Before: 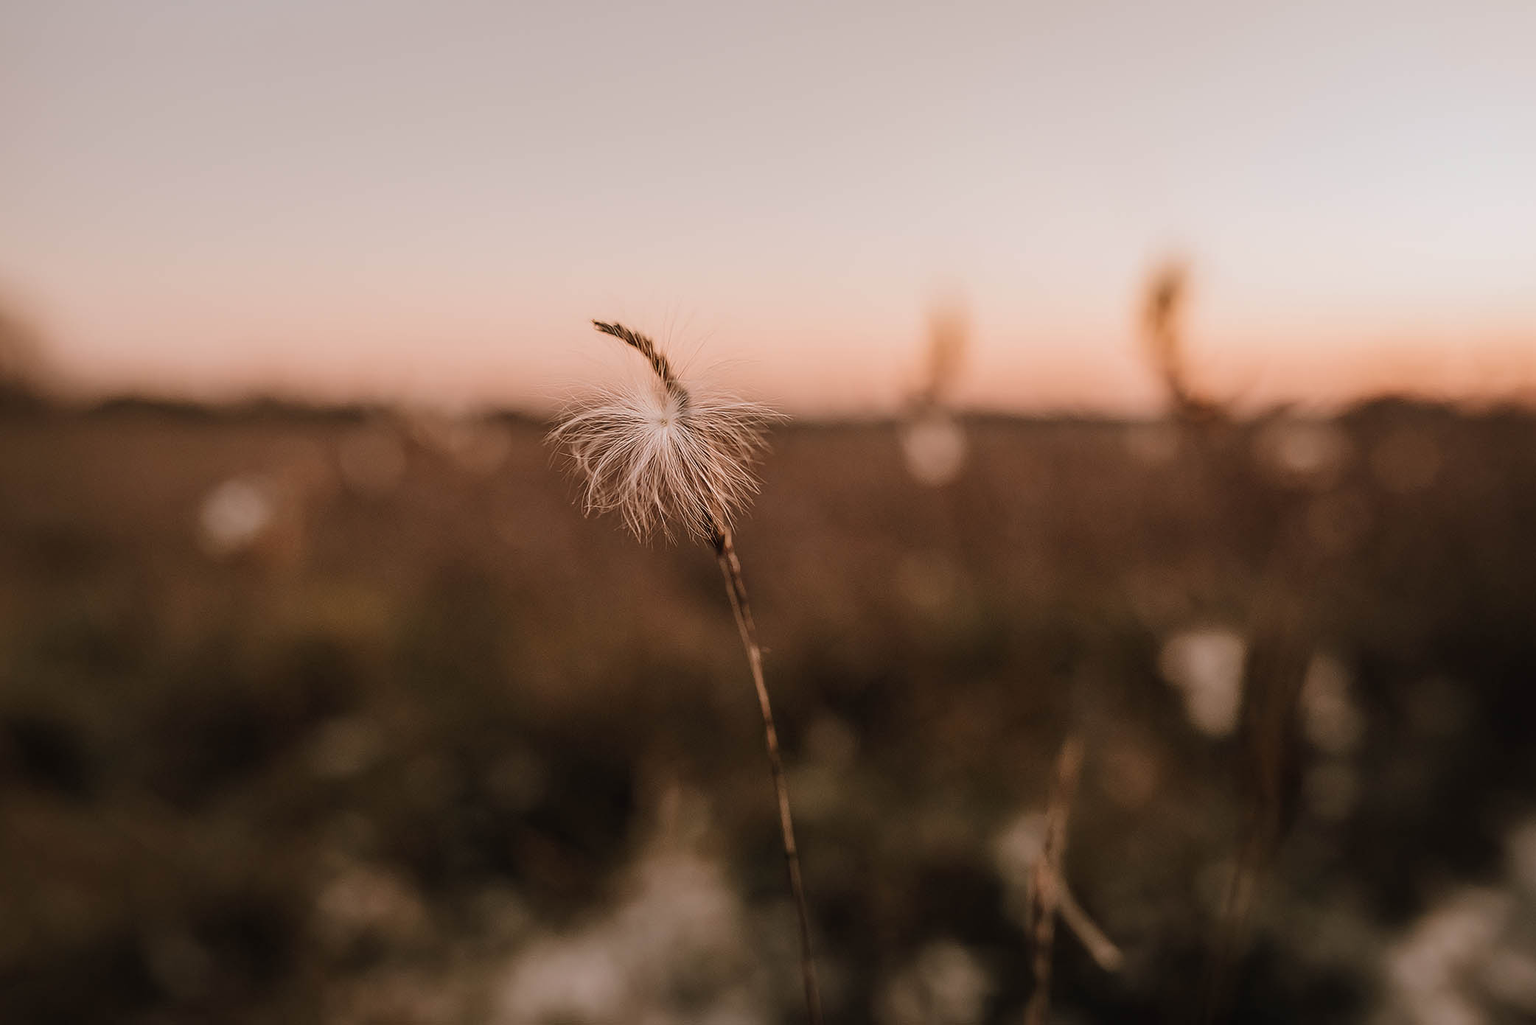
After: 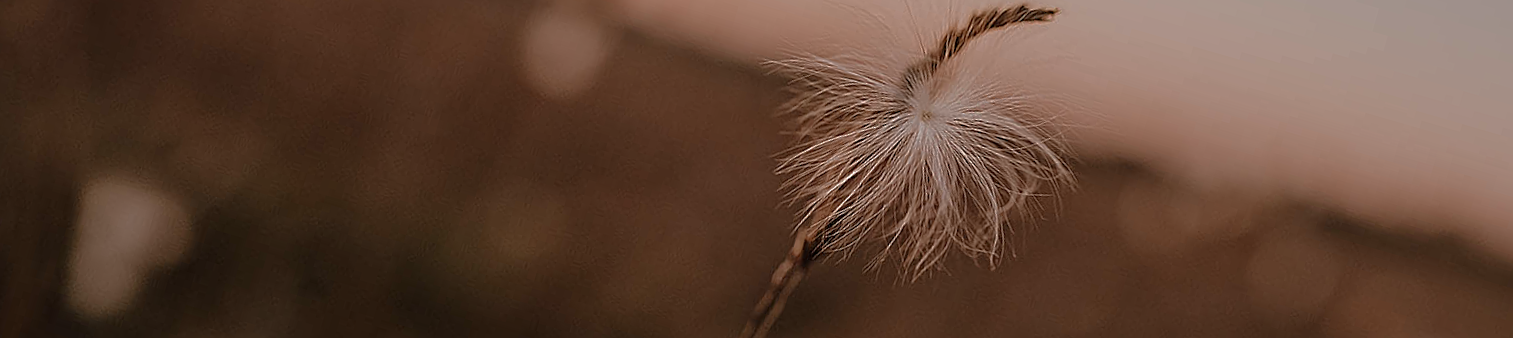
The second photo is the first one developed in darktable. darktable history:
base curve: curves: ch0 [(0, 0) (0.841, 0.609) (1, 1)]
sharpen: radius 2.167, amount 0.381, threshold 0
crop and rotate: angle 16.12°, top 30.835%, bottom 35.653%
